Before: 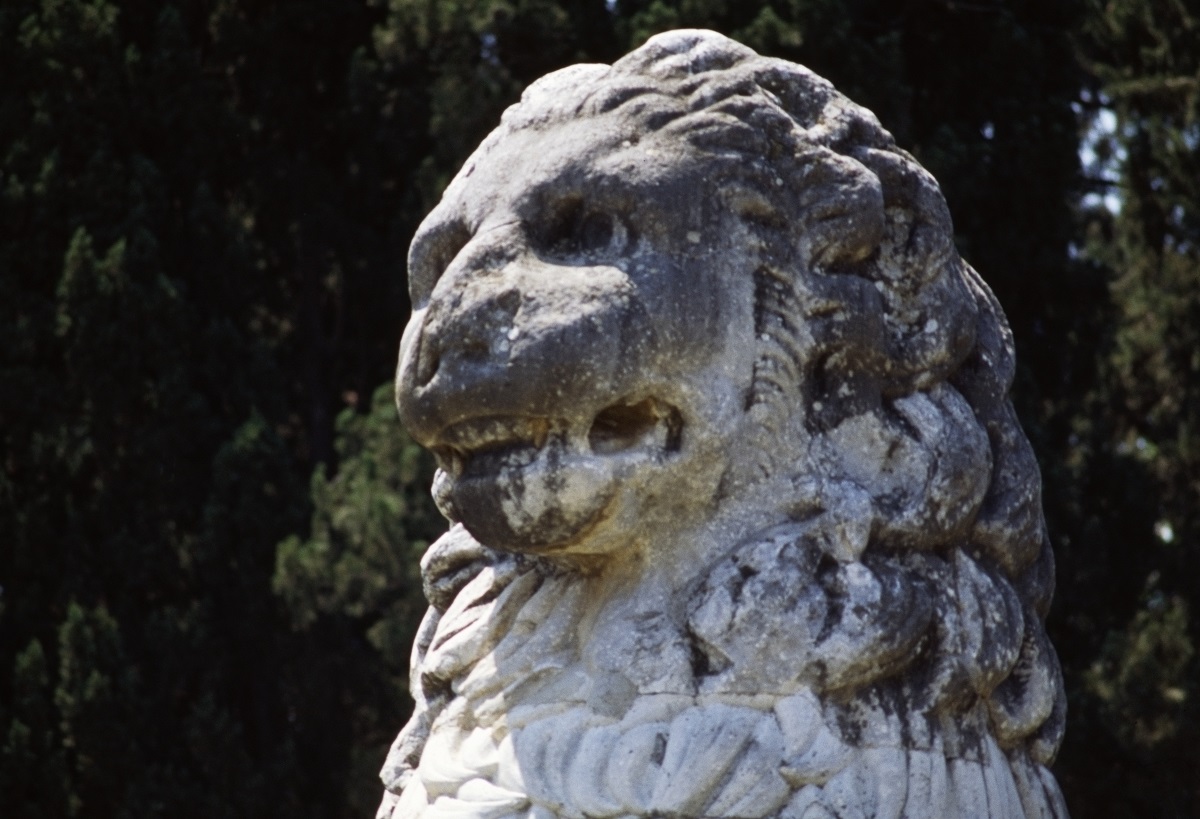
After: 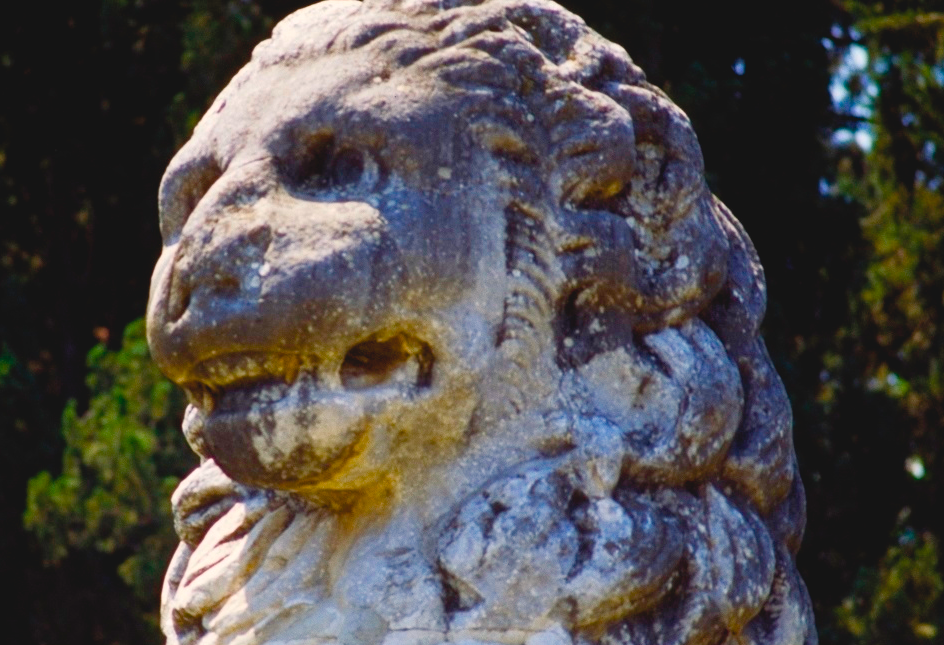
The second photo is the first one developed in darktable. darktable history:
crop and rotate: left 20.769%, top 7.834%, right 0.49%, bottom 13.385%
exposure: black level correction 0.001, exposure 0.142 EV, compensate highlight preservation false
contrast brightness saturation: contrast -0.092, brightness 0.052, saturation 0.083
color balance rgb: highlights gain › chroma 2.077%, highlights gain › hue 64.89°, linear chroma grading › shadows 10.427%, linear chroma grading › highlights 10.003%, linear chroma grading › global chroma 15.474%, linear chroma grading › mid-tones 14.596%, perceptual saturation grading › global saturation 20%, perceptual saturation grading › highlights -25.299%, perceptual saturation grading › shadows 50.128%, global vibrance 20%
